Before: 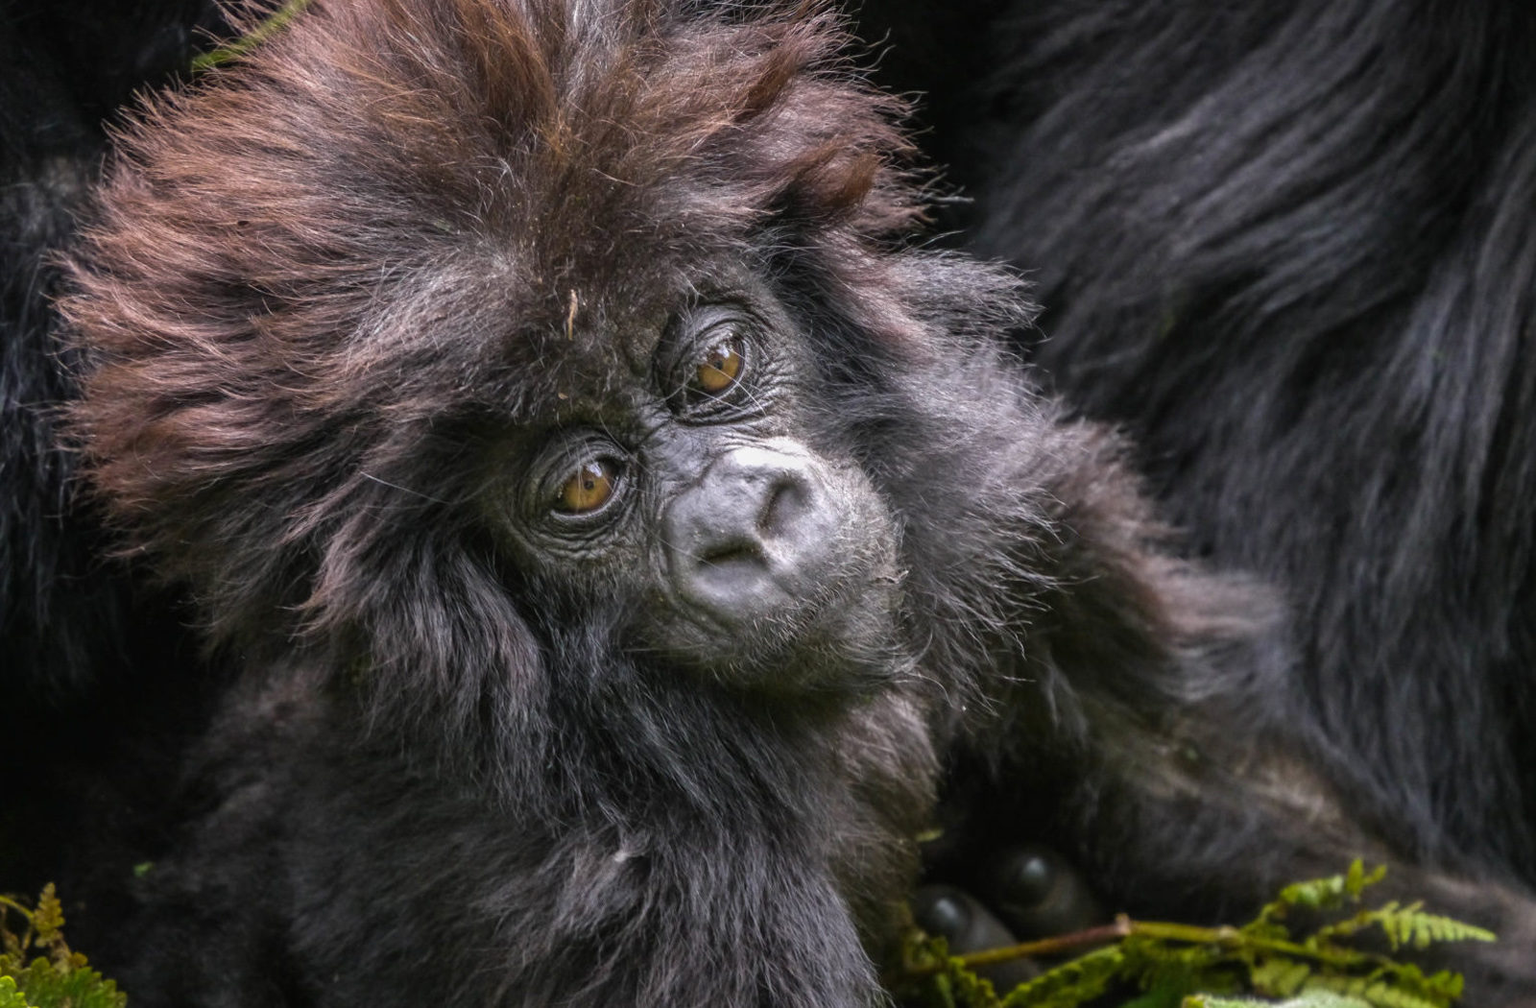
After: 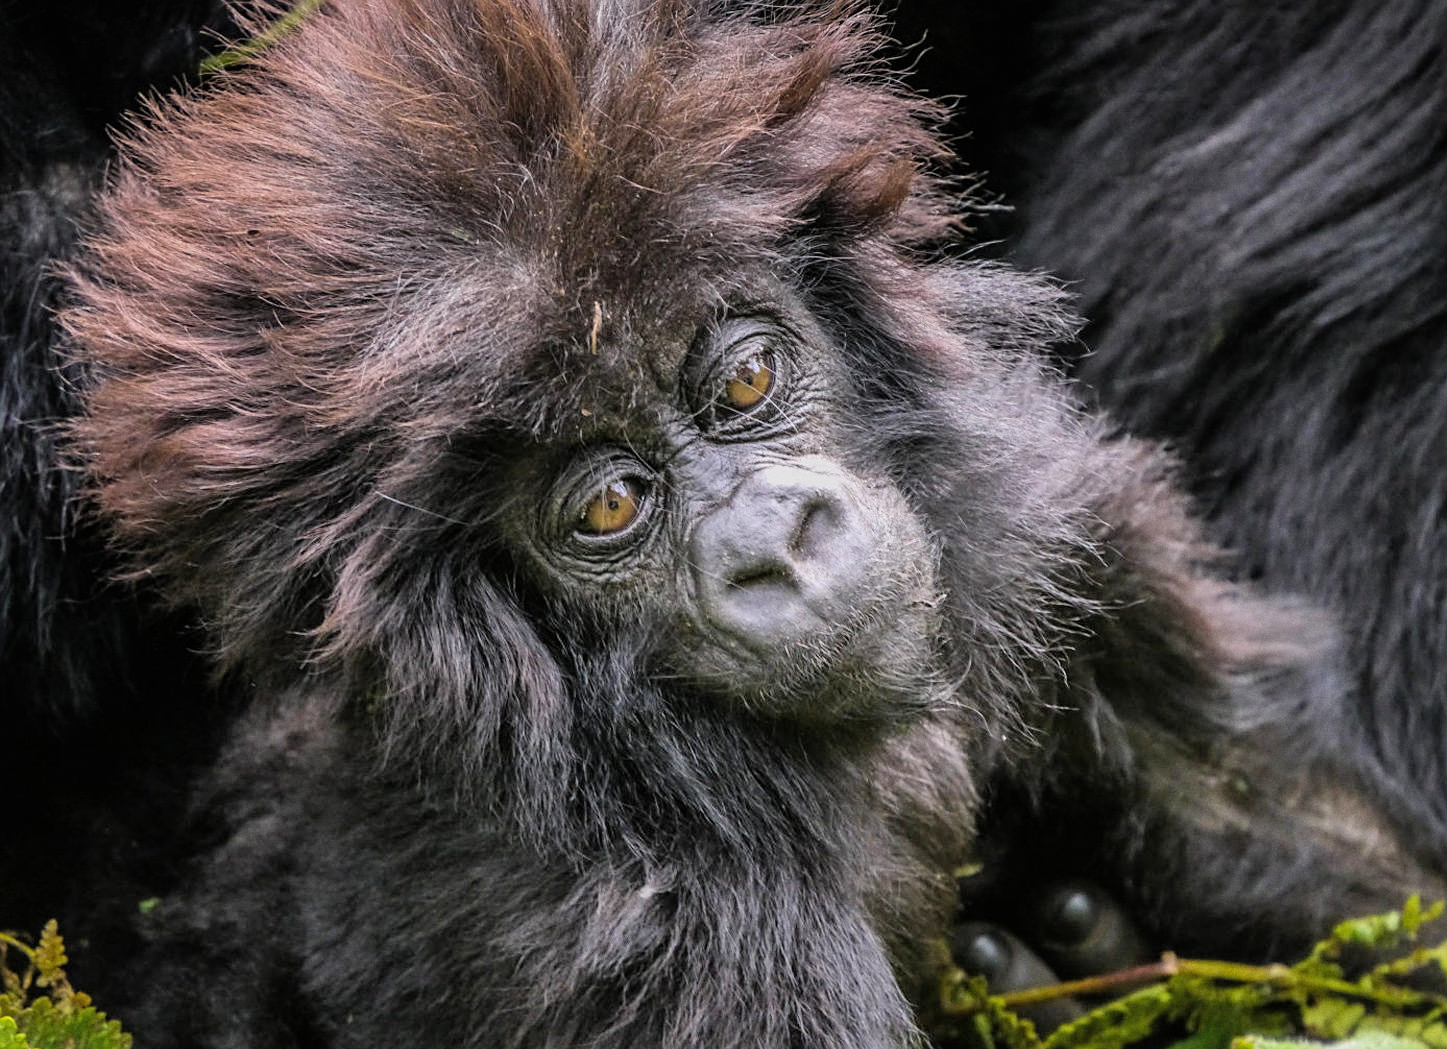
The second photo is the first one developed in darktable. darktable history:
shadows and highlights: shadows 25, highlights -25
sharpen: on, module defaults
graduated density: on, module defaults
crop: right 9.509%, bottom 0.031%
filmic rgb: black relative exposure -7.65 EV, white relative exposure 4.56 EV, hardness 3.61, color science v6 (2022)
exposure: black level correction 0, exposure 1 EV, compensate exposure bias true, compensate highlight preservation false
grain: coarseness 0.09 ISO, strength 16.61%
